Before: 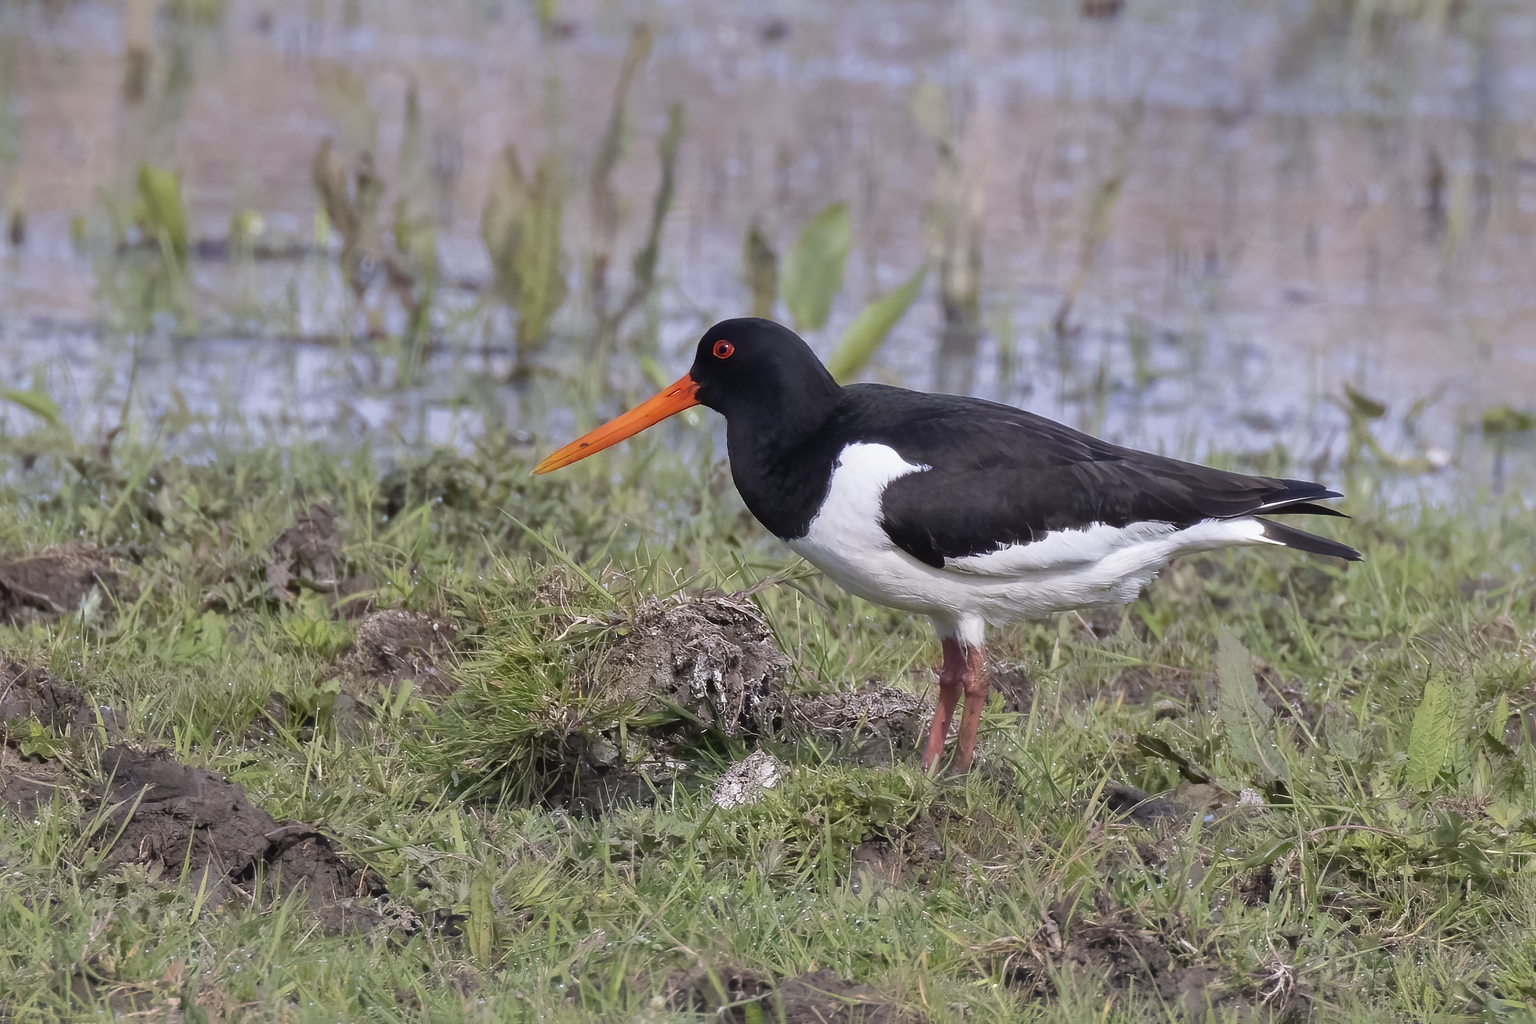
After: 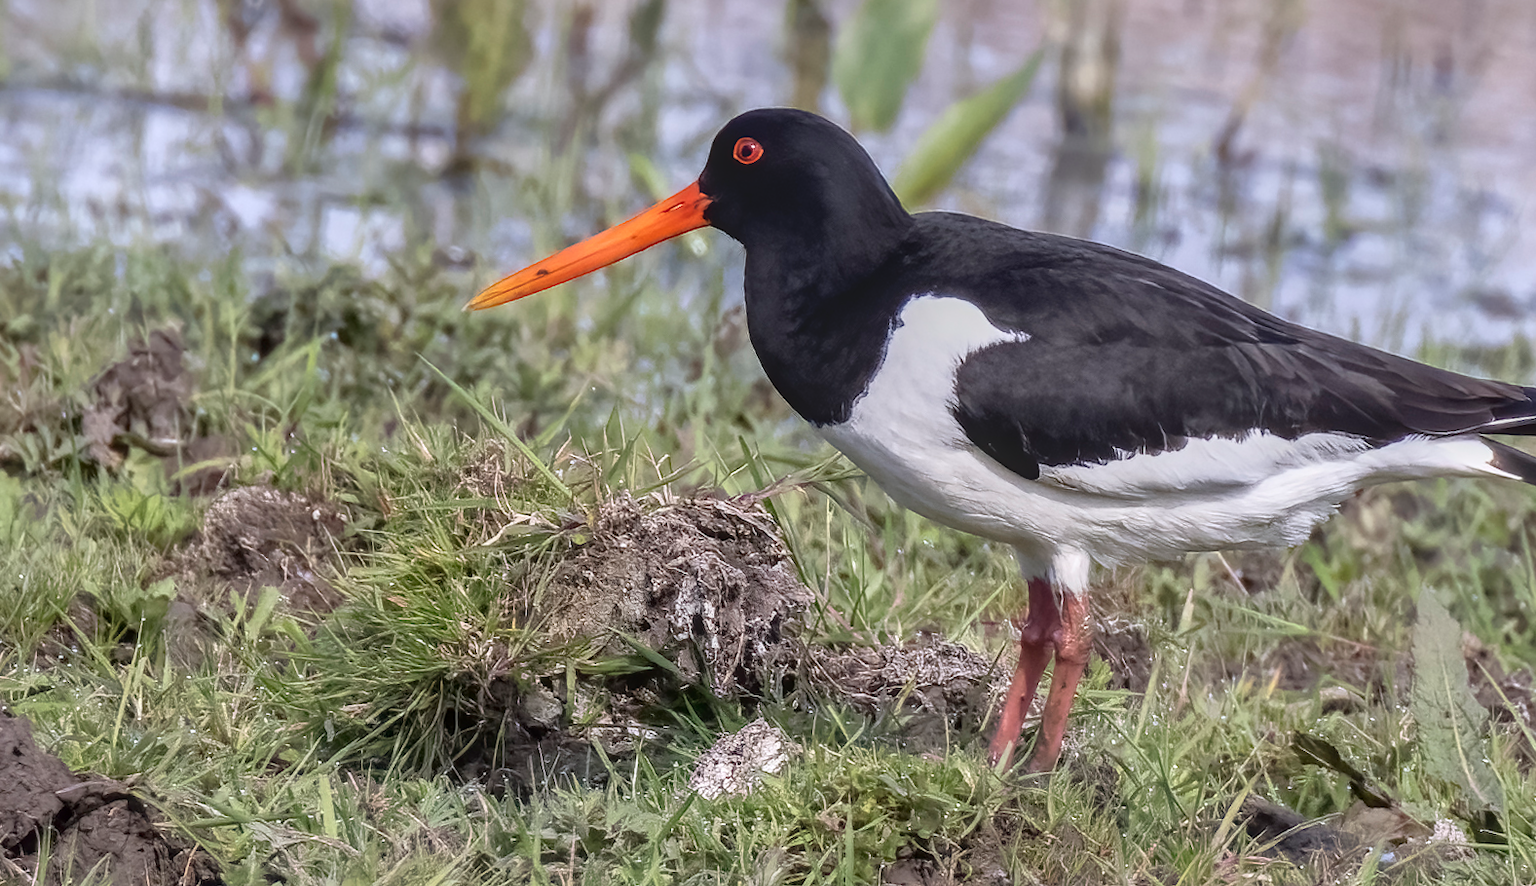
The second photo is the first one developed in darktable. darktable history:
local contrast: highlights 2%, shadows 4%, detail 134%
crop and rotate: angle -3.82°, left 9.782%, top 20.855%, right 12.461%, bottom 11.855%
tone curve: curves: ch0 [(0, 0) (0.003, 0.049) (0.011, 0.051) (0.025, 0.055) (0.044, 0.065) (0.069, 0.081) (0.1, 0.11) (0.136, 0.15) (0.177, 0.195) (0.224, 0.242) (0.277, 0.308) (0.335, 0.375) (0.399, 0.436) (0.468, 0.5) (0.543, 0.574) (0.623, 0.665) (0.709, 0.761) (0.801, 0.851) (0.898, 0.933) (1, 1)], color space Lab, independent channels, preserve colors none
